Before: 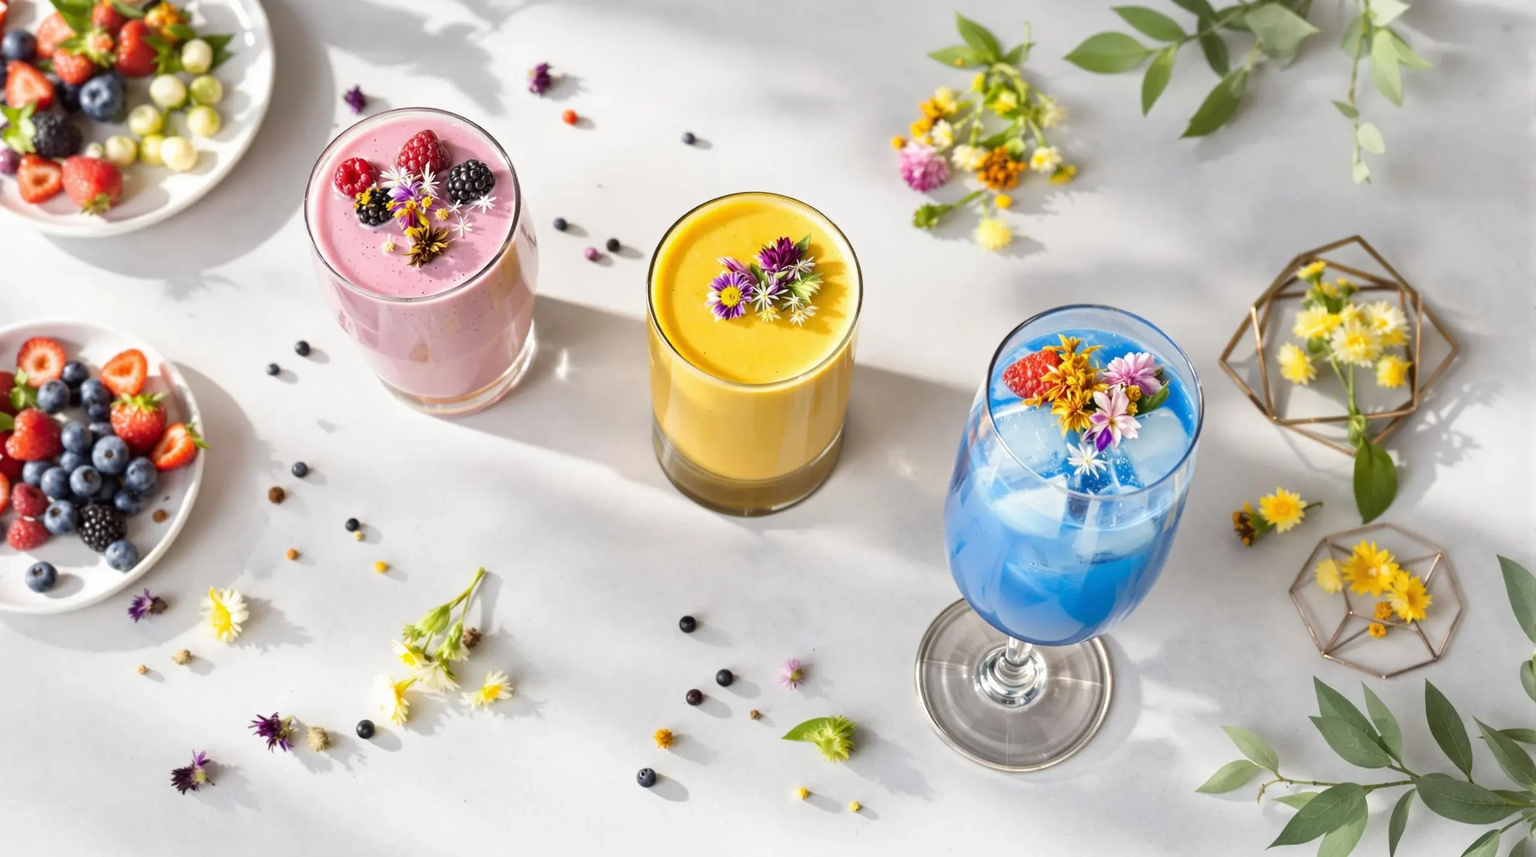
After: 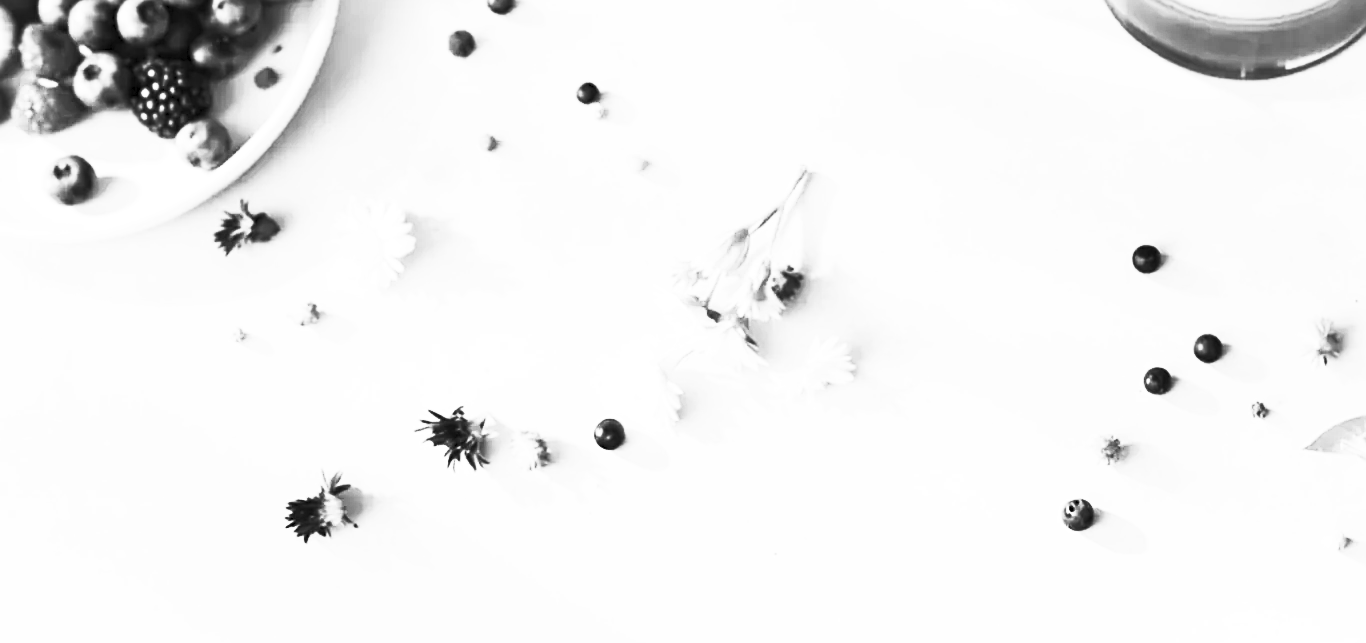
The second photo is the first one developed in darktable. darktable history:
crop and rotate: top 54.778%, right 46.61%, bottom 0.159%
sharpen: on, module defaults
contrast brightness saturation: contrast 0.83, brightness 0.59, saturation 0.59
tone equalizer: on, module defaults
monochrome: a 32, b 64, size 2.3, highlights 1
